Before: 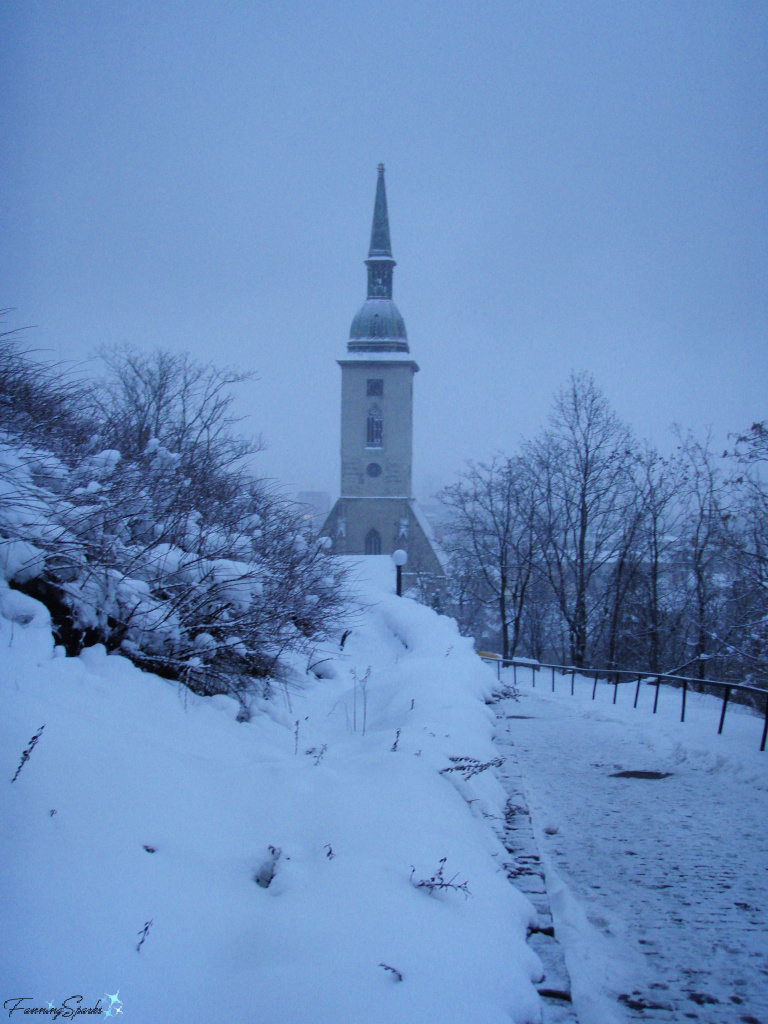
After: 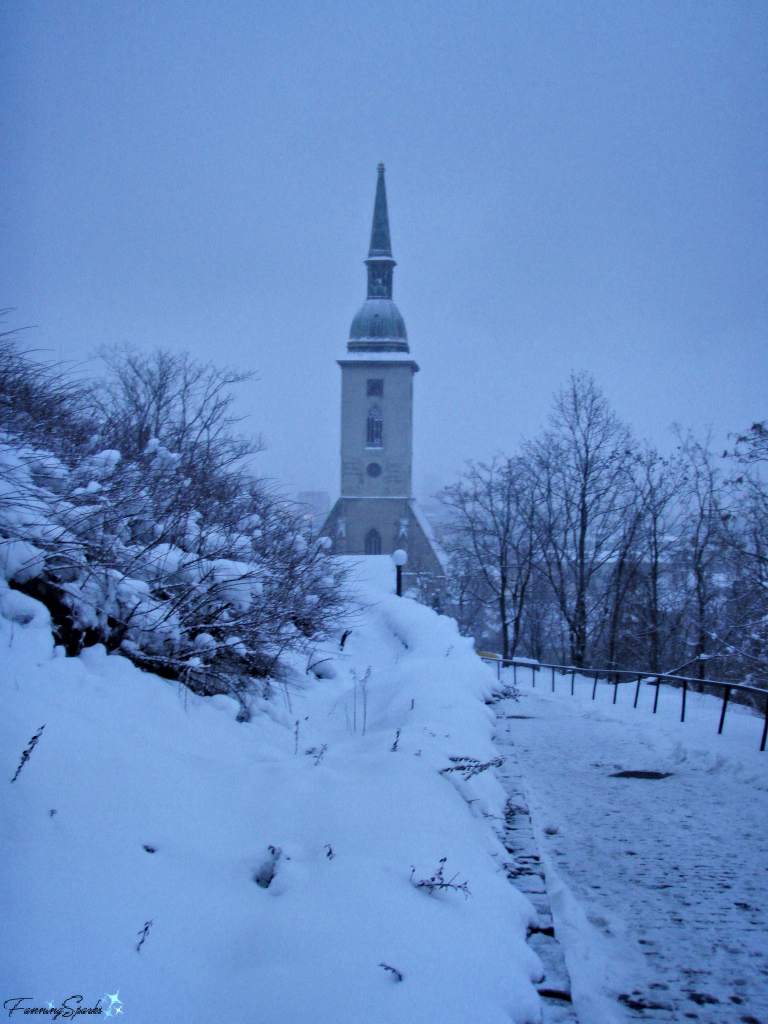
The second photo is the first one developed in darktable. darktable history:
white balance: red 0.983, blue 1.036
shadows and highlights: shadows 49, highlights -41, soften with gaussian
contrast equalizer: y [[0.5, 0.5, 0.544, 0.569, 0.5, 0.5], [0.5 ×6], [0.5 ×6], [0 ×6], [0 ×6]]
